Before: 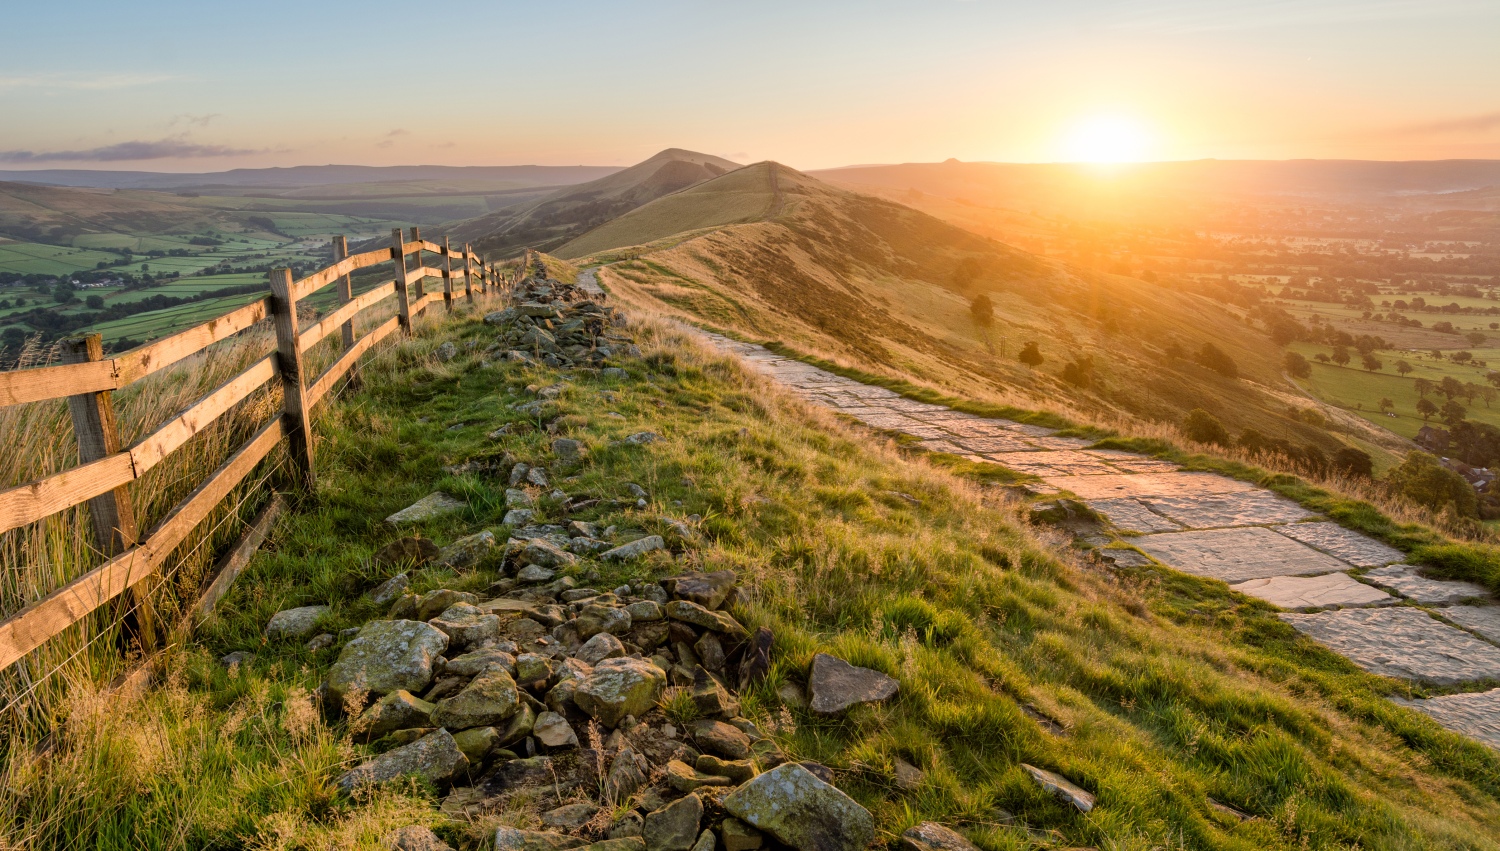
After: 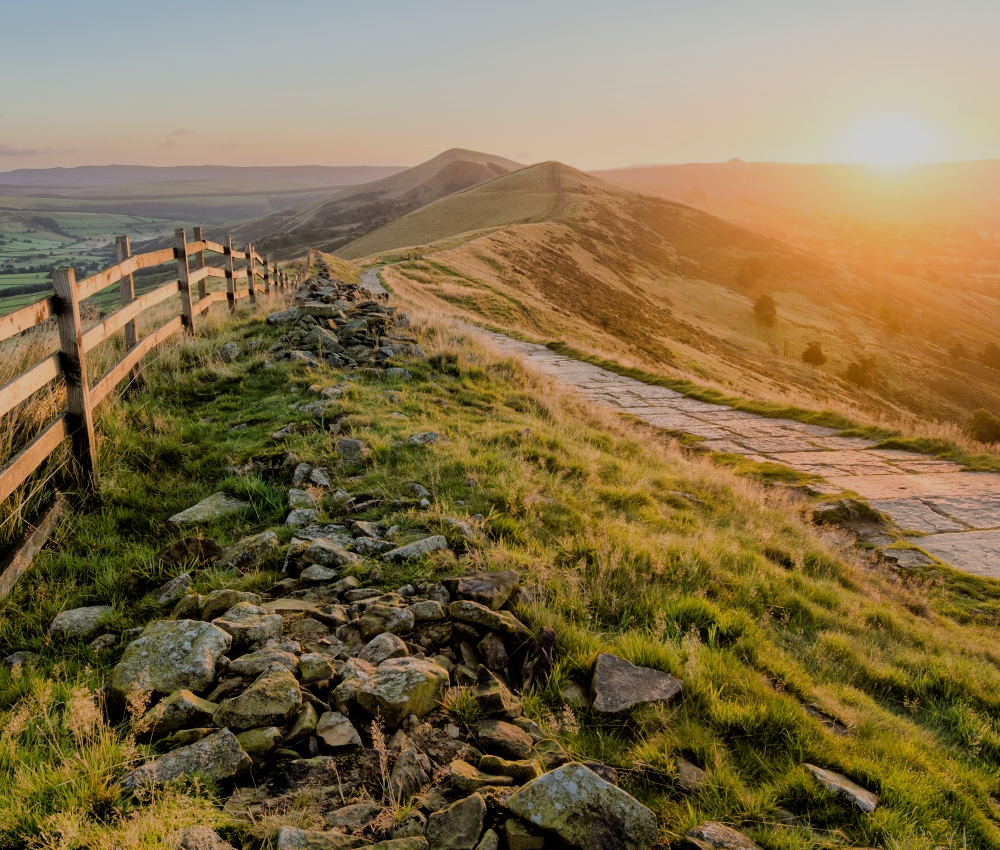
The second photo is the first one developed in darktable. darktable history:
crop and rotate: left 14.486%, right 18.802%
filmic rgb: black relative exposure -6.91 EV, white relative exposure 5.63 EV, hardness 2.86, iterations of high-quality reconstruction 0
